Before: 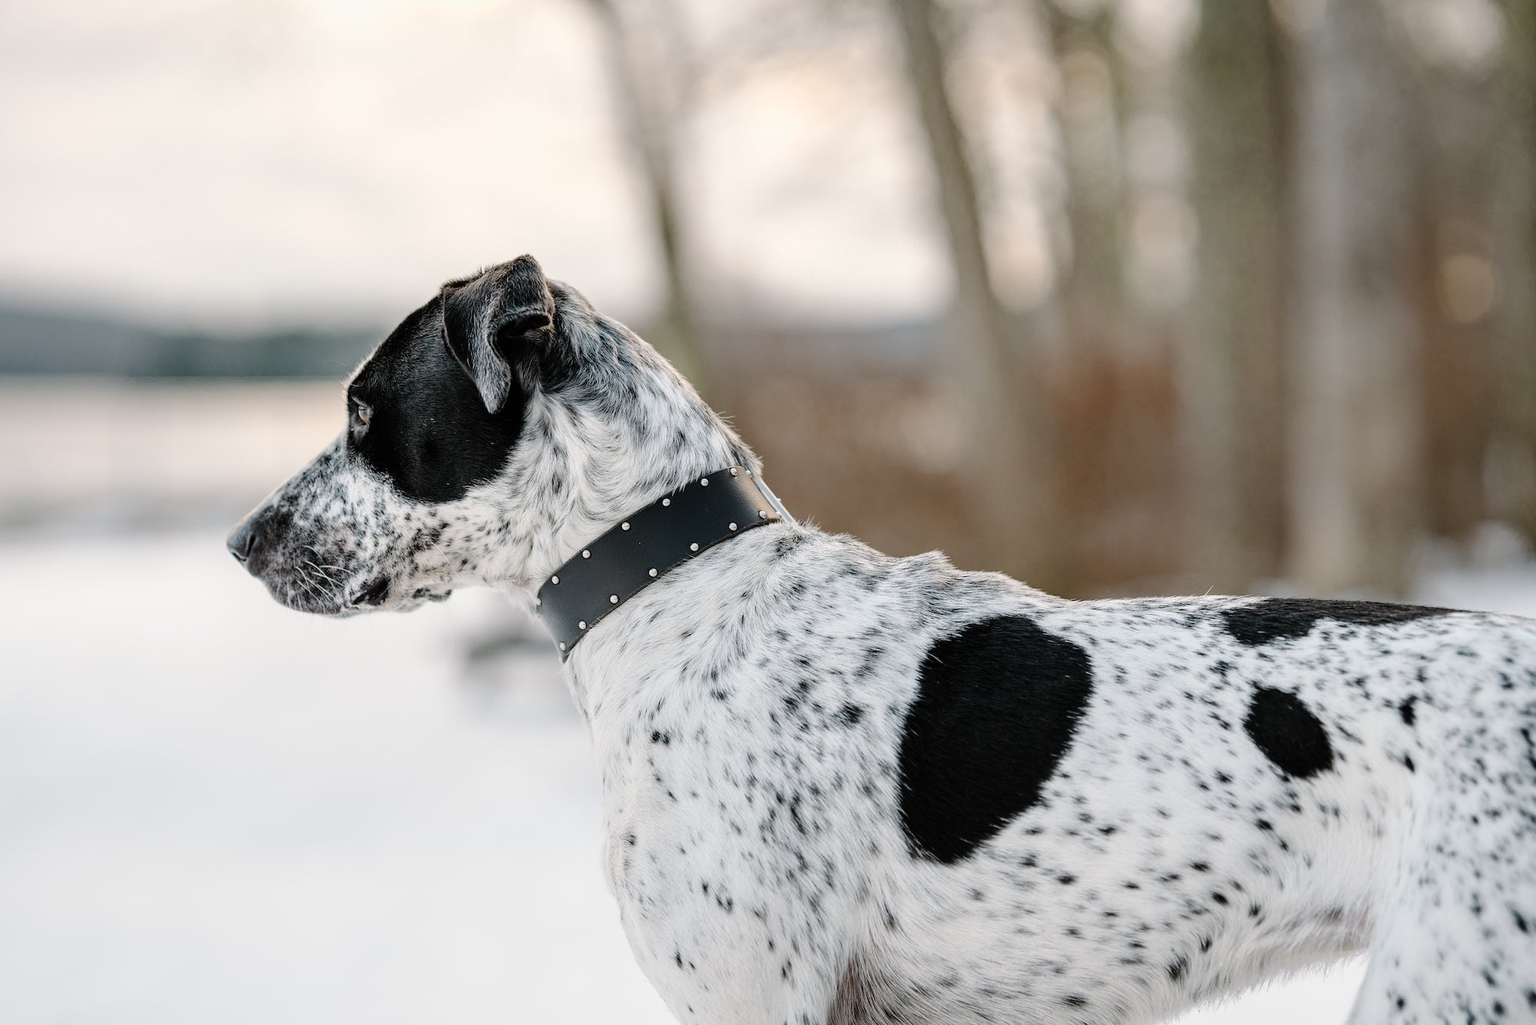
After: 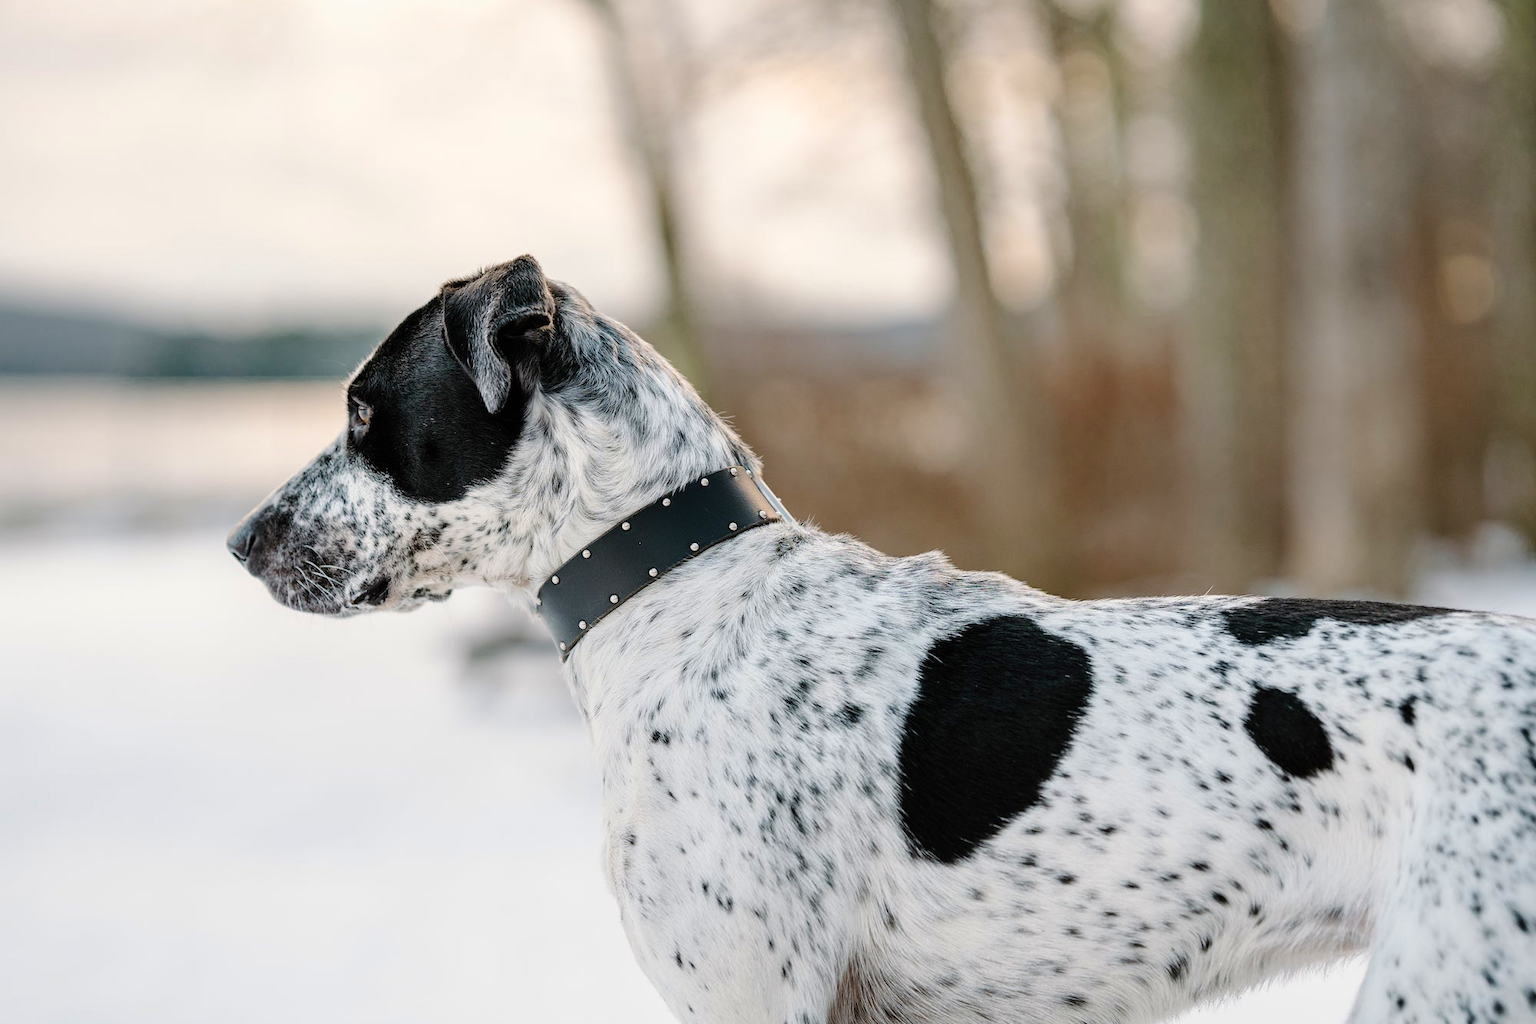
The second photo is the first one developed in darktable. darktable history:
velvia: strength 29.36%
